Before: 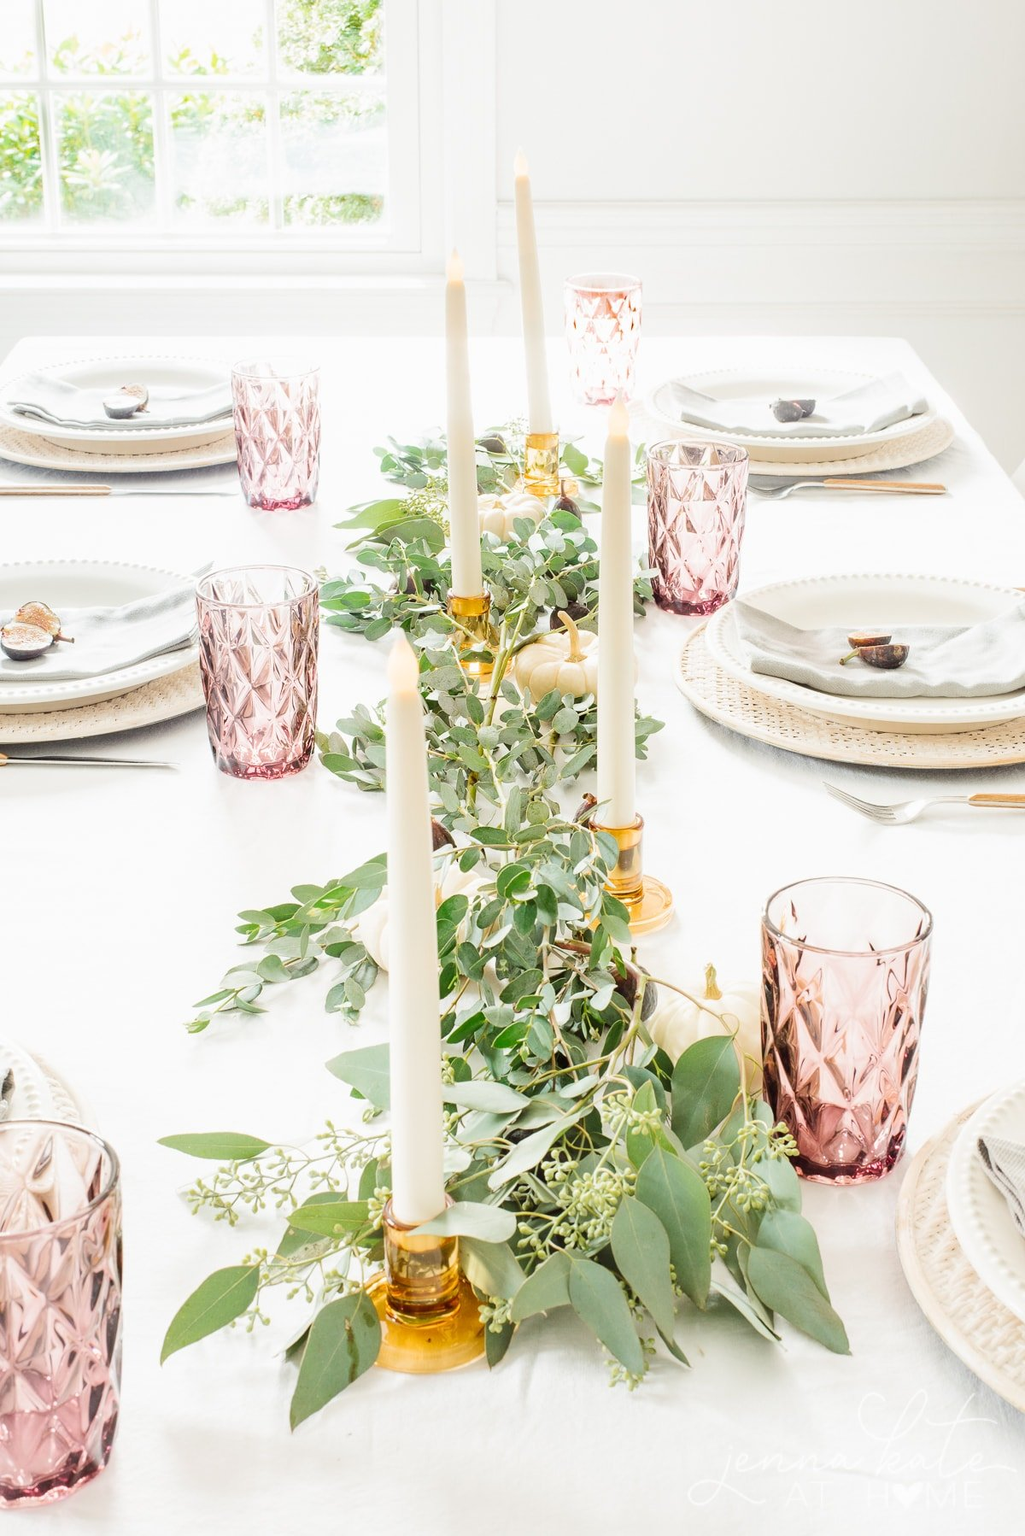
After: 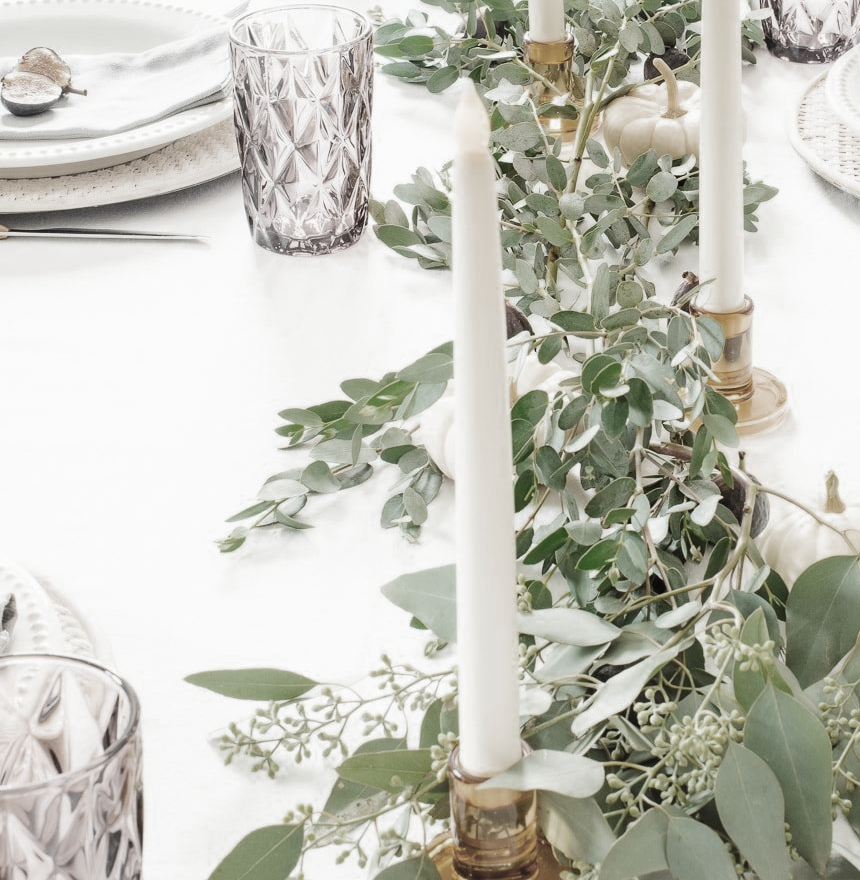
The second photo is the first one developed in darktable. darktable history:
crop: top 36.548%, right 28.325%, bottom 14.49%
color zones: curves: ch0 [(0, 0.487) (0.241, 0.395) (0.434, 0.373) (0.658, 0.412) (0.838, 0.487)]; ch1 [(0, 0) (0.053, 0.053) (0.211, 0.202) (0.579, 0.259) (0.781, 0.241)]
